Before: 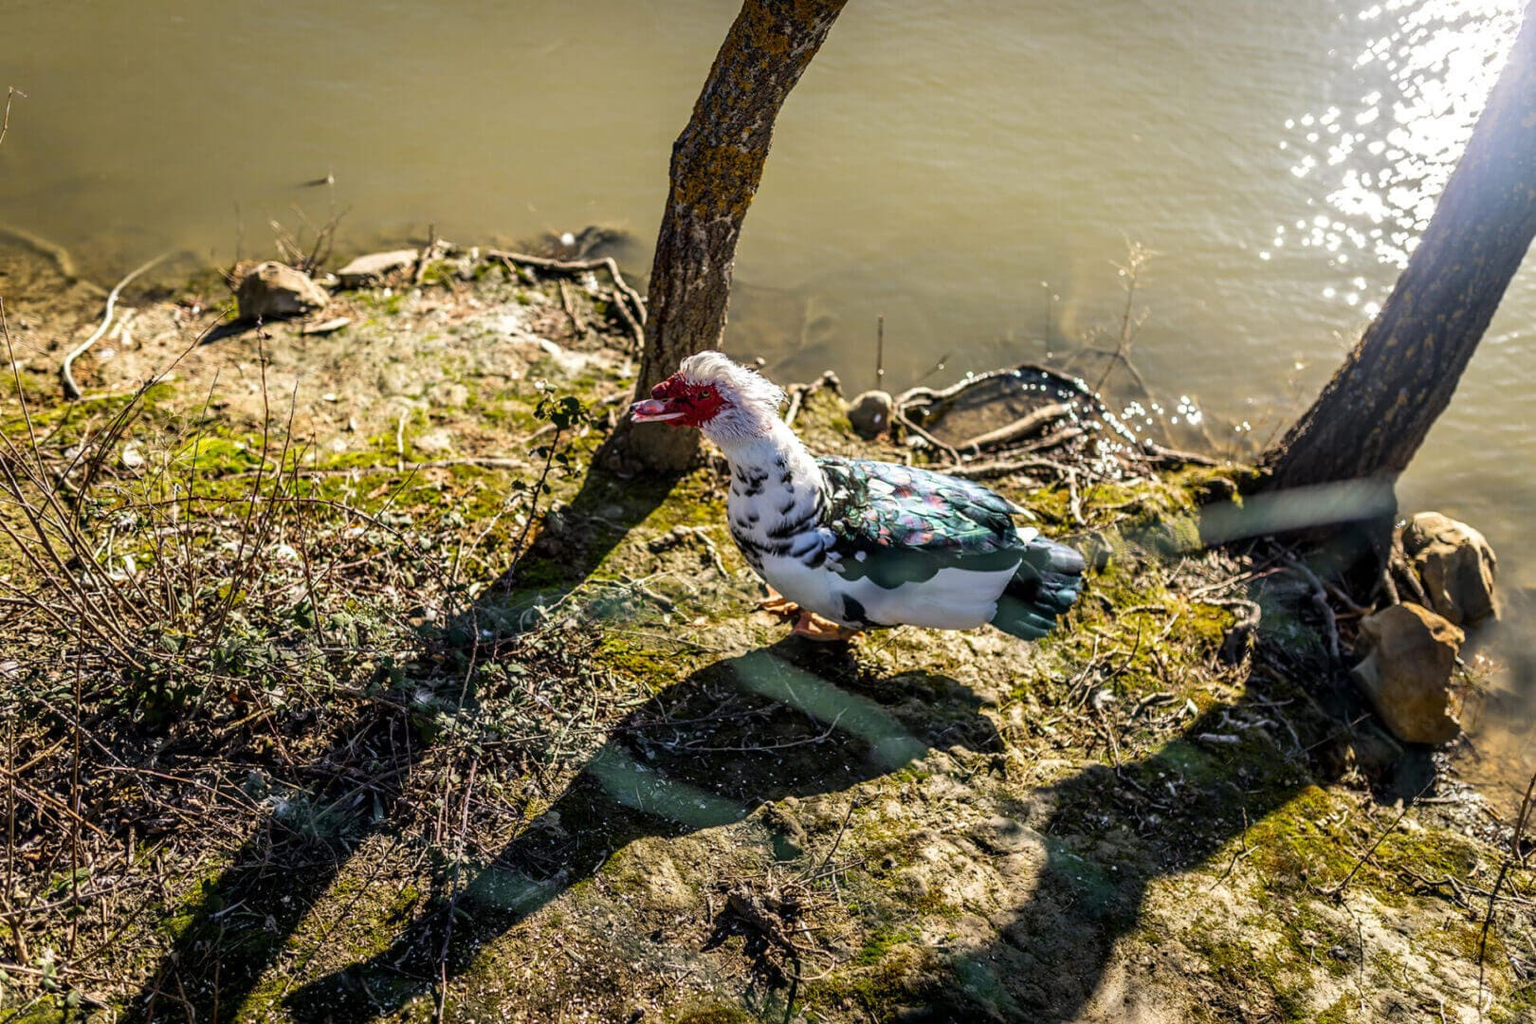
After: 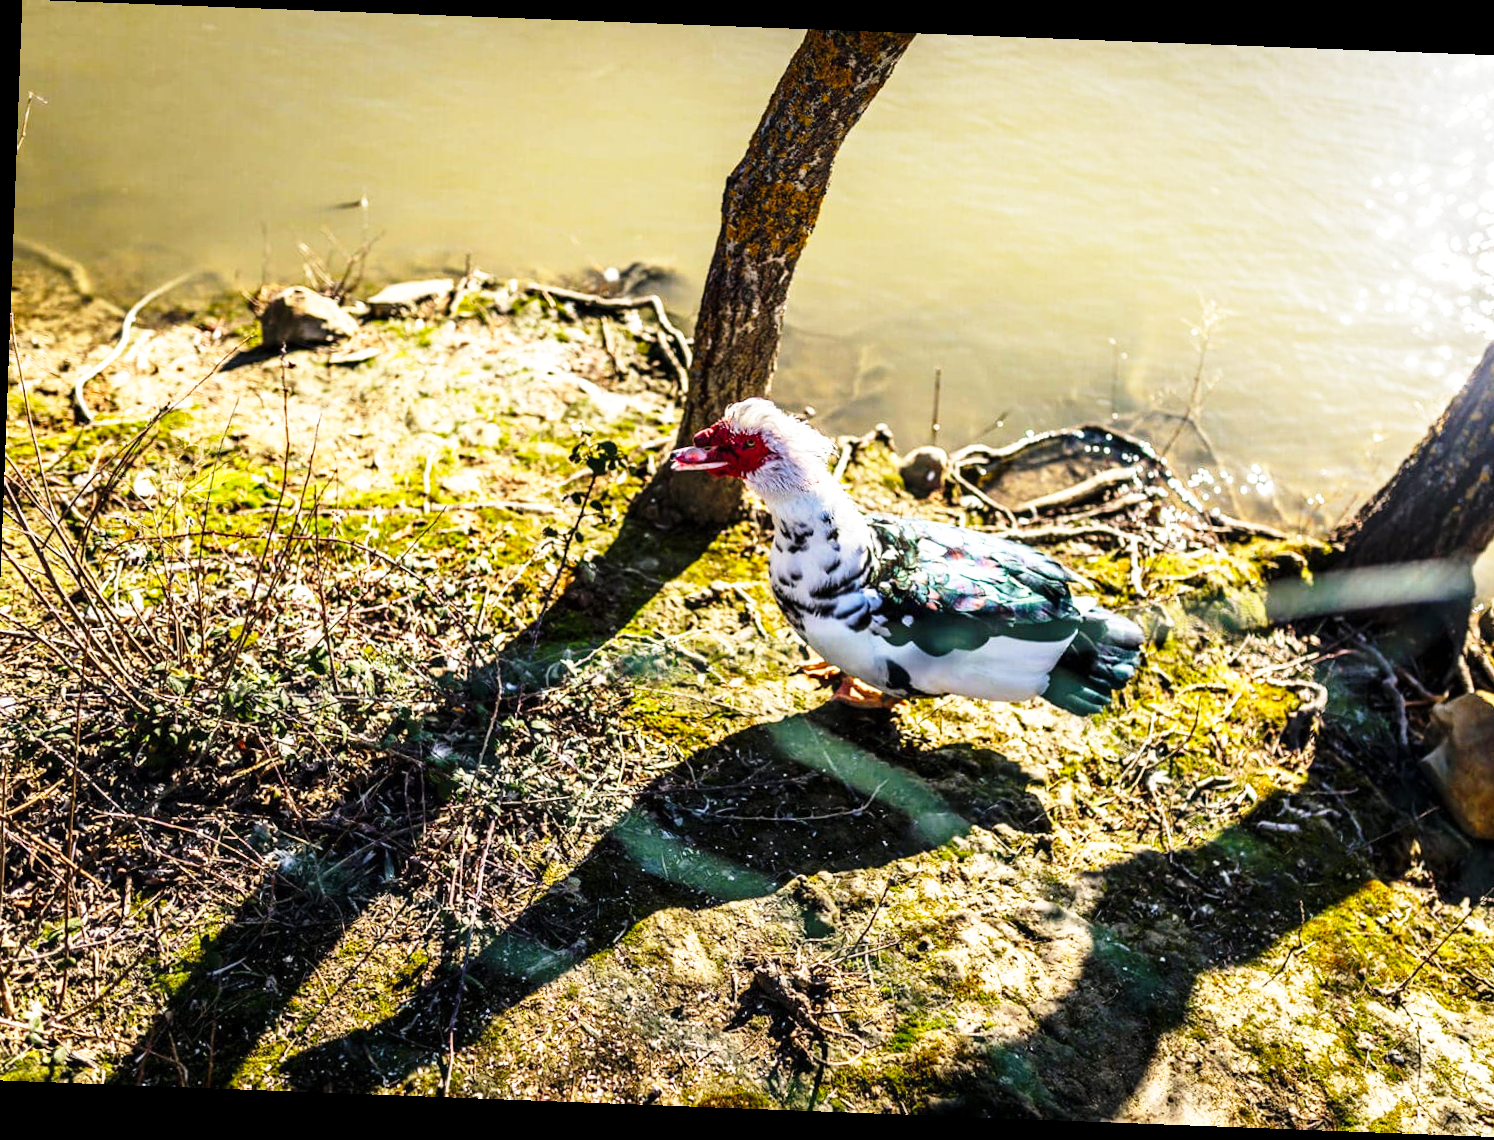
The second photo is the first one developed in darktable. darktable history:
rotate and perspective: rotation 2.17°, automatic cropping off
base curve: curves: ch0 [(0, 0) (0.026, 0.03) (0.109, 0.232) (0.351, 0.748) (0.669, 0.968) (1, 1)], preserve colors none
crop and rotate: left 1.088%, right 8.807%
